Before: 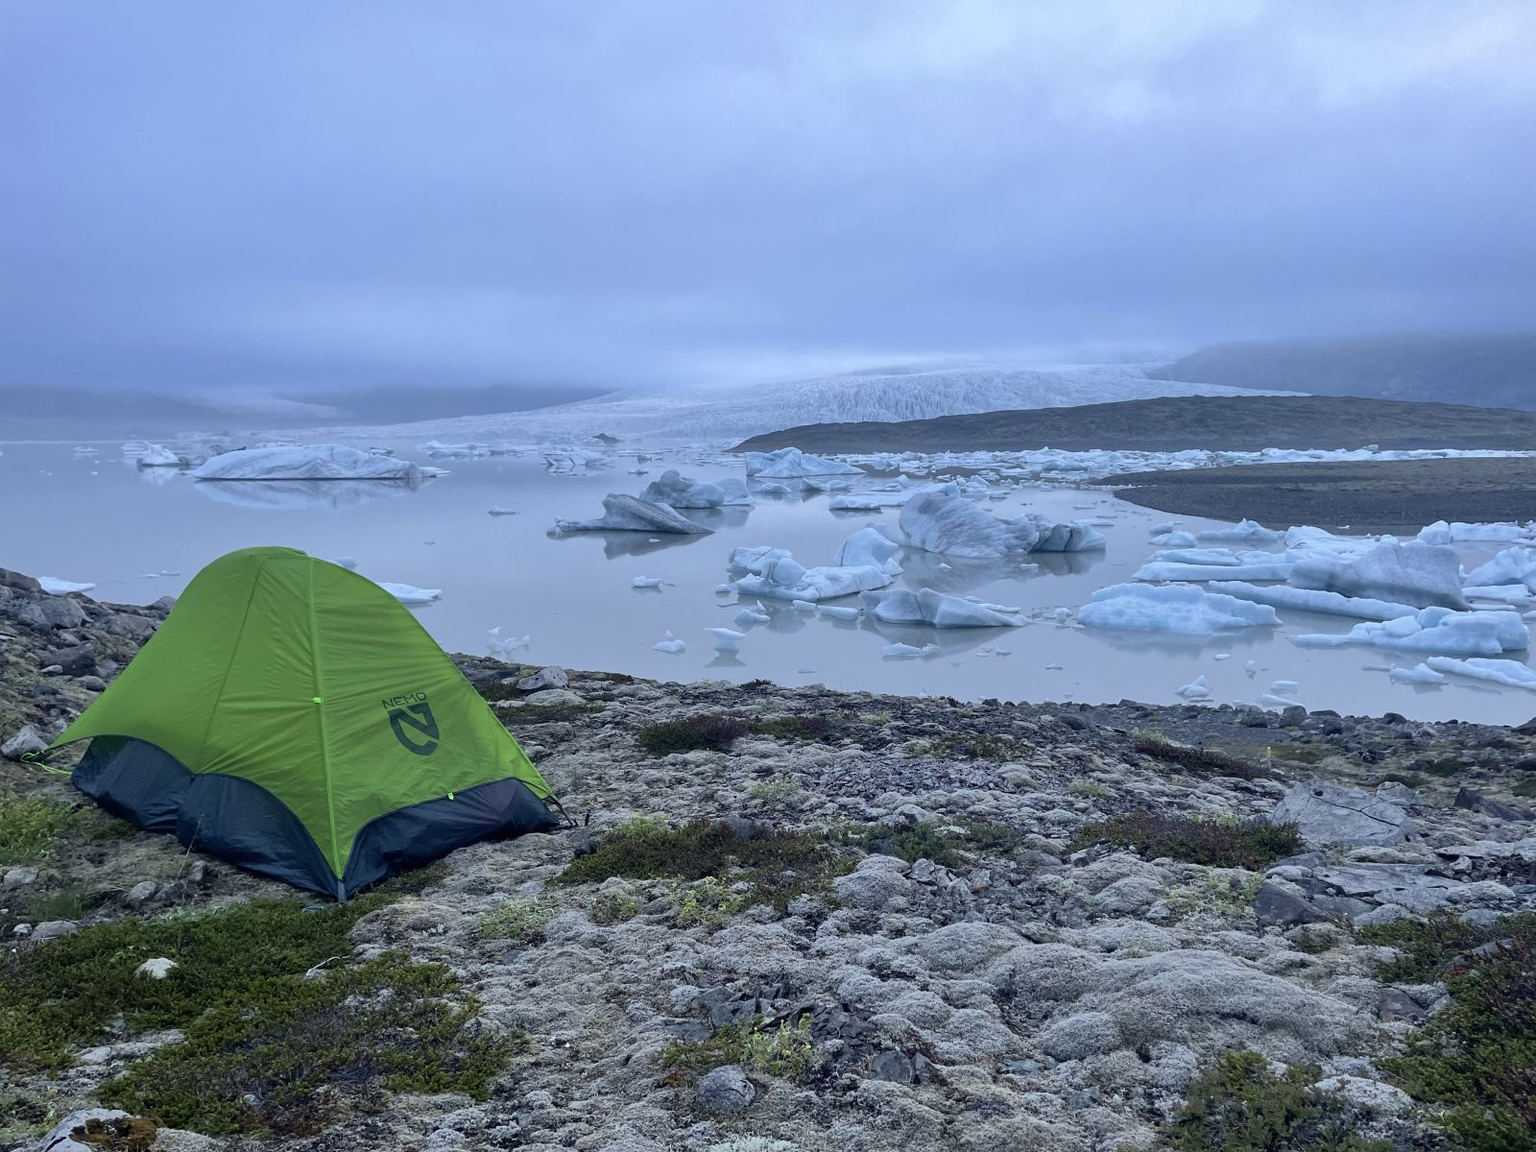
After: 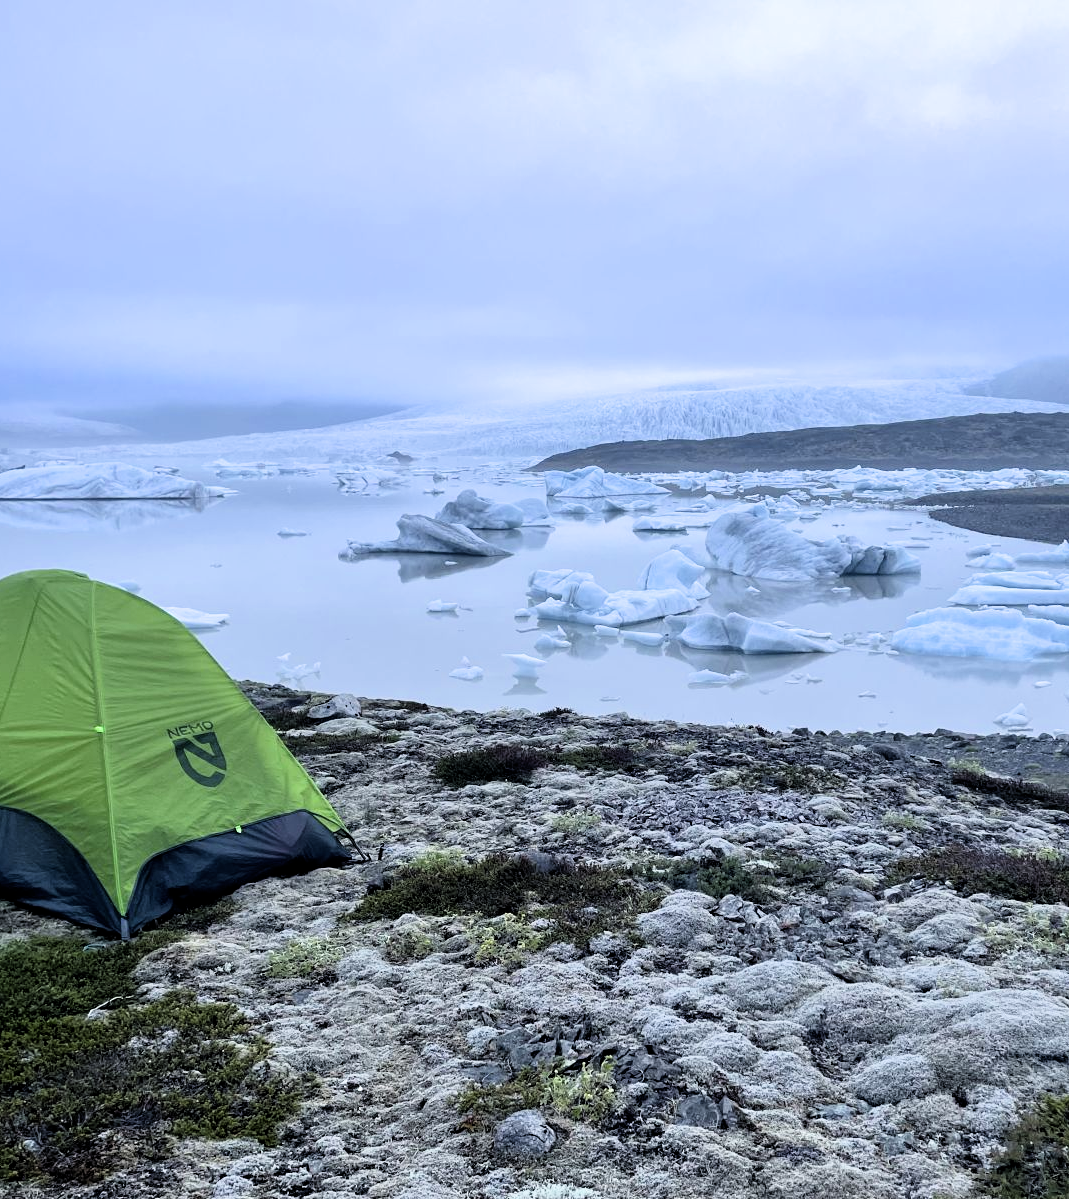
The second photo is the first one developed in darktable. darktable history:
exposure: black level correction 0, exposure 0.5 EV, compensate highlight preservation false
filmic rgb: middle gray luminance 8.95%, black relative exposure -6.24 EV, white relative exposure 2.71 EV, target black luminance 0%, hardness 4.78, latitude 73.44%, contrast 1.34, shadows ↔ highlights balance 9.9%
crop and rotate: left 14.462%, right 18.692%
